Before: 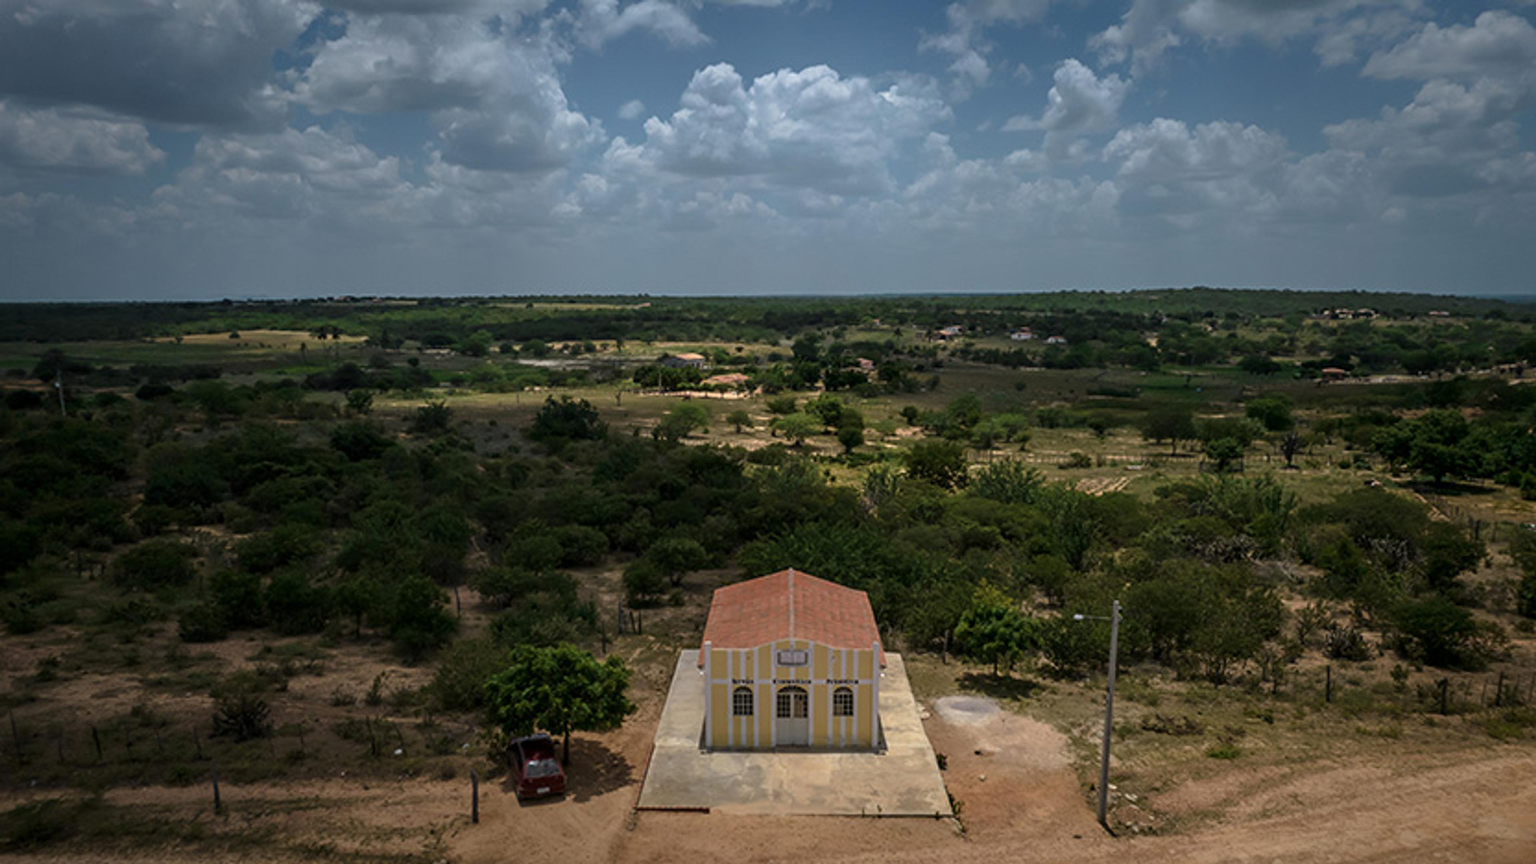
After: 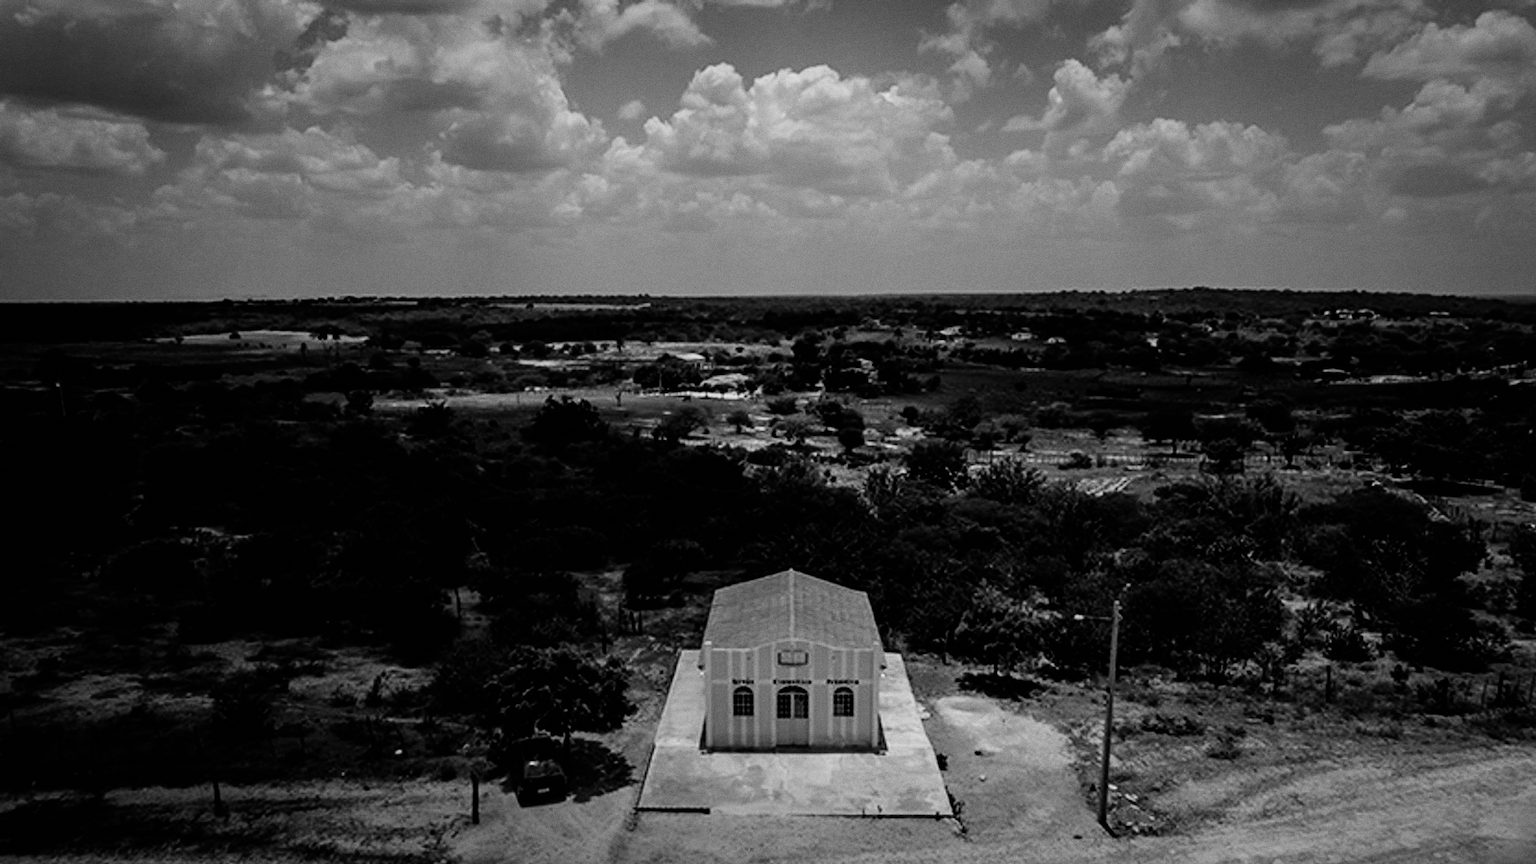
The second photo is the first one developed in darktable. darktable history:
filmic rgb: black relative exposure -5 EV, white relative exposure 3.5 EV, hardness 3.19, contrast 1.5, highlights saturation mix -50%
monochrome: on, module defaults
grain: coarseness 0.09 ISO, strength 40%
